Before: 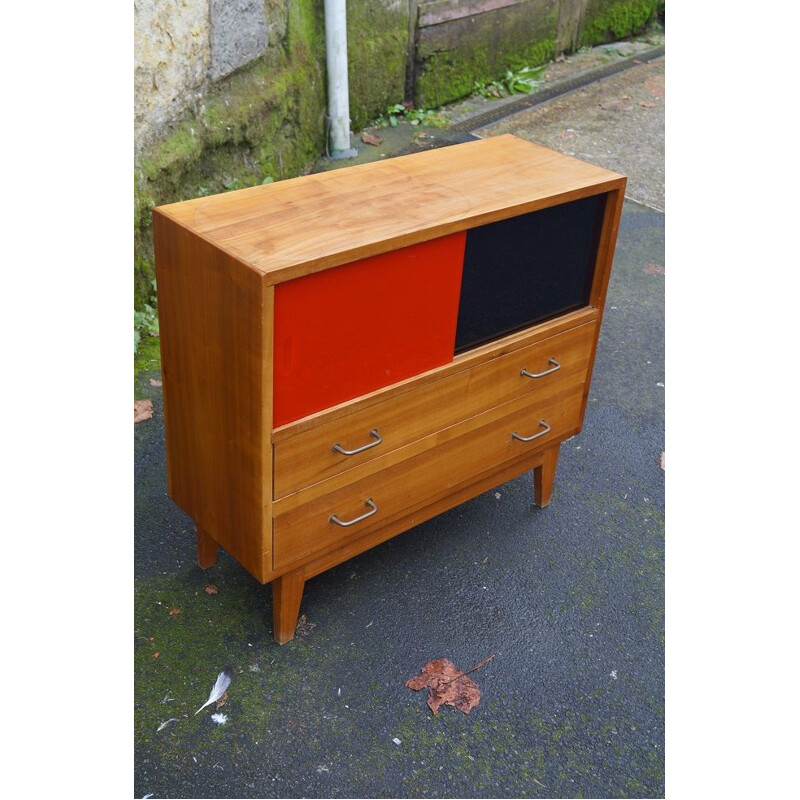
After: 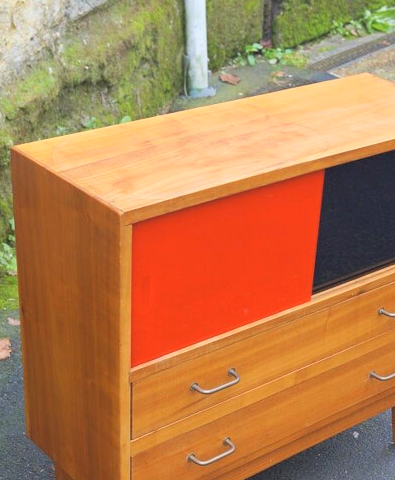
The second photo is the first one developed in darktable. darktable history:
contrast brightness saturation: contrast 0.096, brightness 0.303, saturation 0.149
crop: left 17.86%, top 7.747%, right 32.68%, bottom 32.222%
